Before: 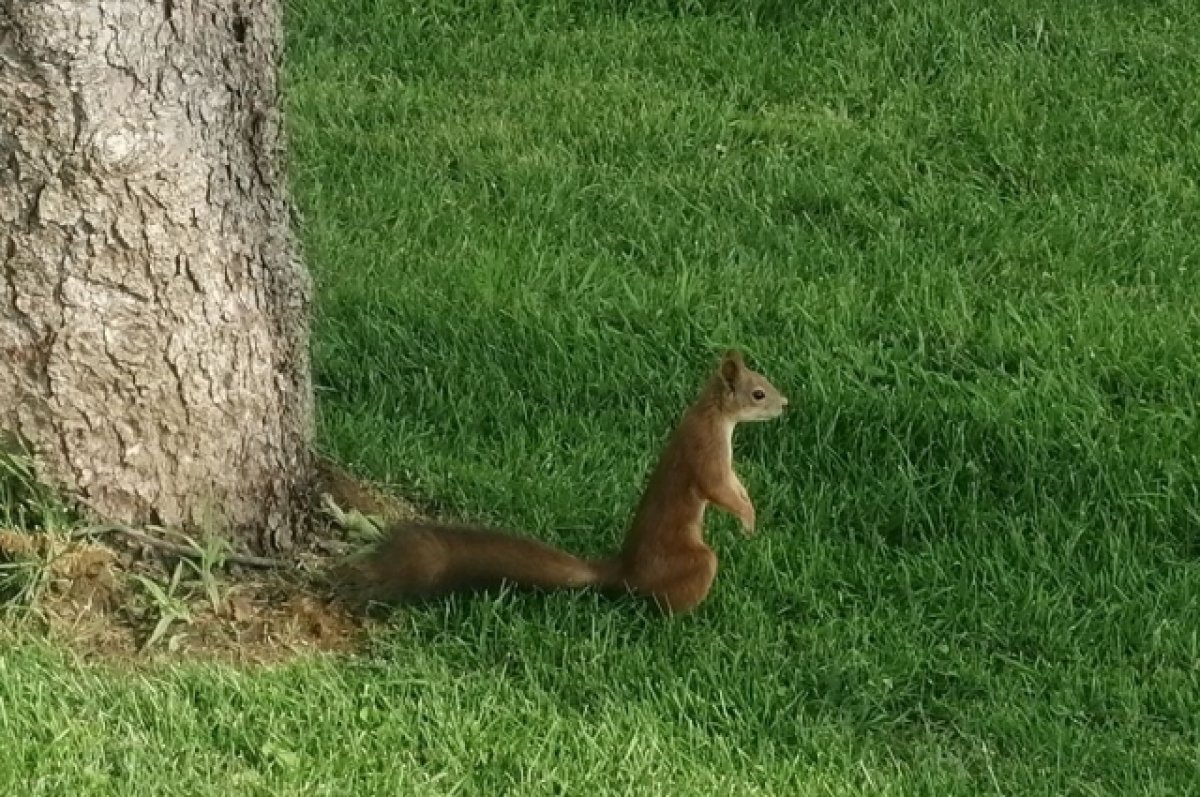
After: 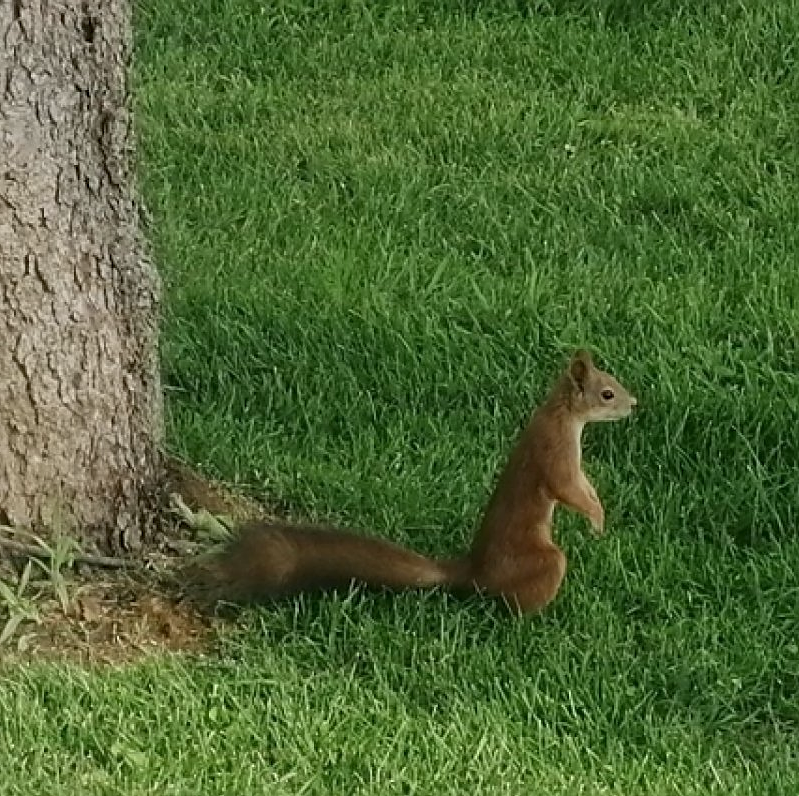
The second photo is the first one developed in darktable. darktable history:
crop and rotate: left 12.648%, right 20.685%
tone equalizer: -8 EV -0.002 EV, -7 EV 0.005 EV, -6 EV -0.008 EV, -5 EV 0.007 EV, -4 EV -0.042 EV, -3 EV -0.233 EV, -2 EV -0.662 EV, -1 EV -0.983 EV, +0 EV -0.969 EV, smoothing diameter 2%, edges refinement/feathering 20, mask exposure compensation -1.57 EV, filter diffusion 5
sharpen: on, module defaults
